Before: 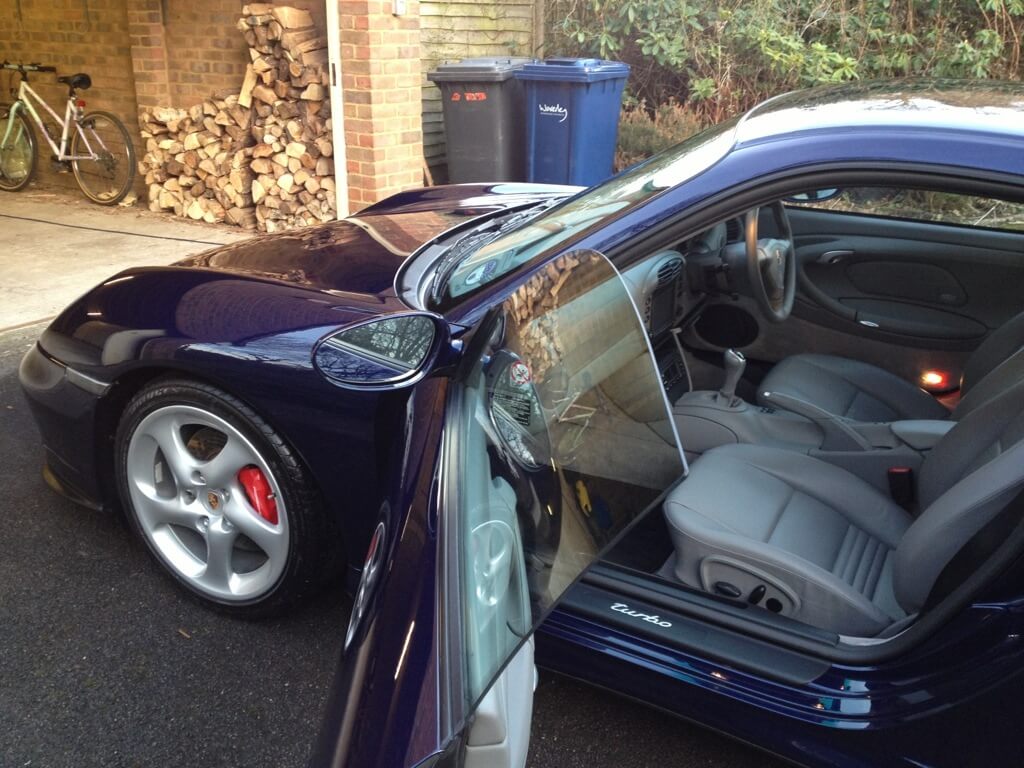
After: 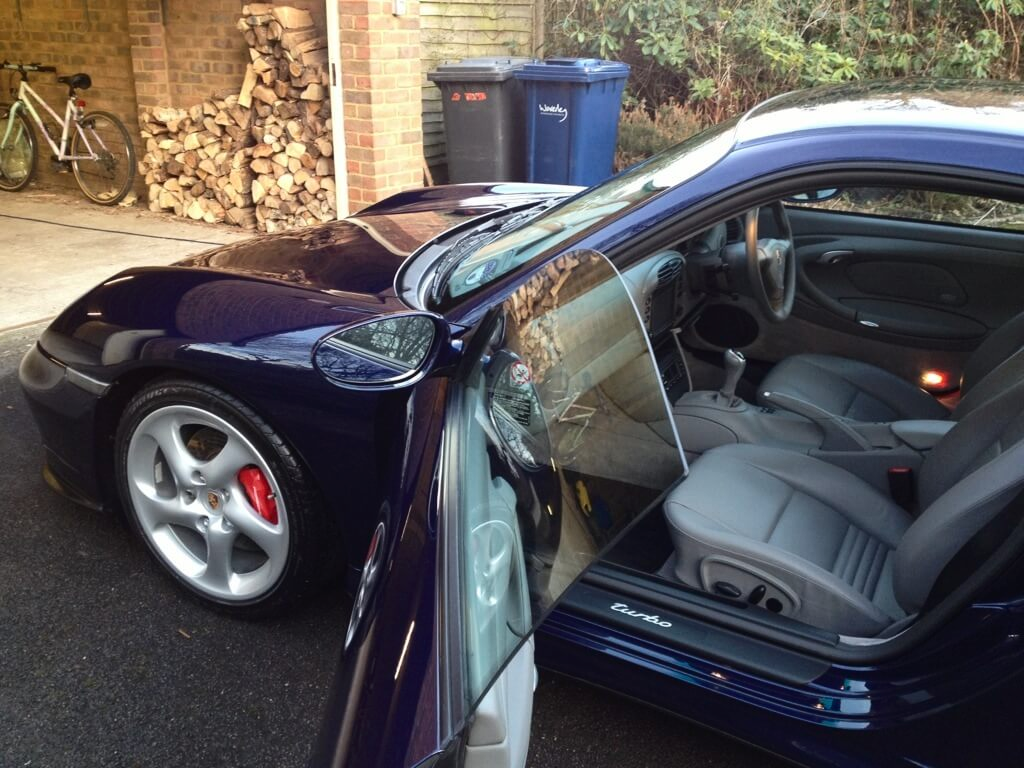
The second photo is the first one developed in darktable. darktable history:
tone curve: curves: ch0 [(0, 0) (0.003, 0.013) (0.011, 0.016) (0.025, 0.023) (0.044, 0.036) (0.069, 0.051) (0.1, 0.076) (0.136, 0.107) (0.177, 0.145) (0.224, 0.186) (0.277, 0.246) (0.335, 0.311) (0.399, 0.378) (0.468, 0.462) (0.543, 0.548) (0.623, 0.636) (0.709, 0.728) (0.801, 0.816) (0.898, 0.9) (1, 1)], color space Lab, independent channels, preserve colors none
